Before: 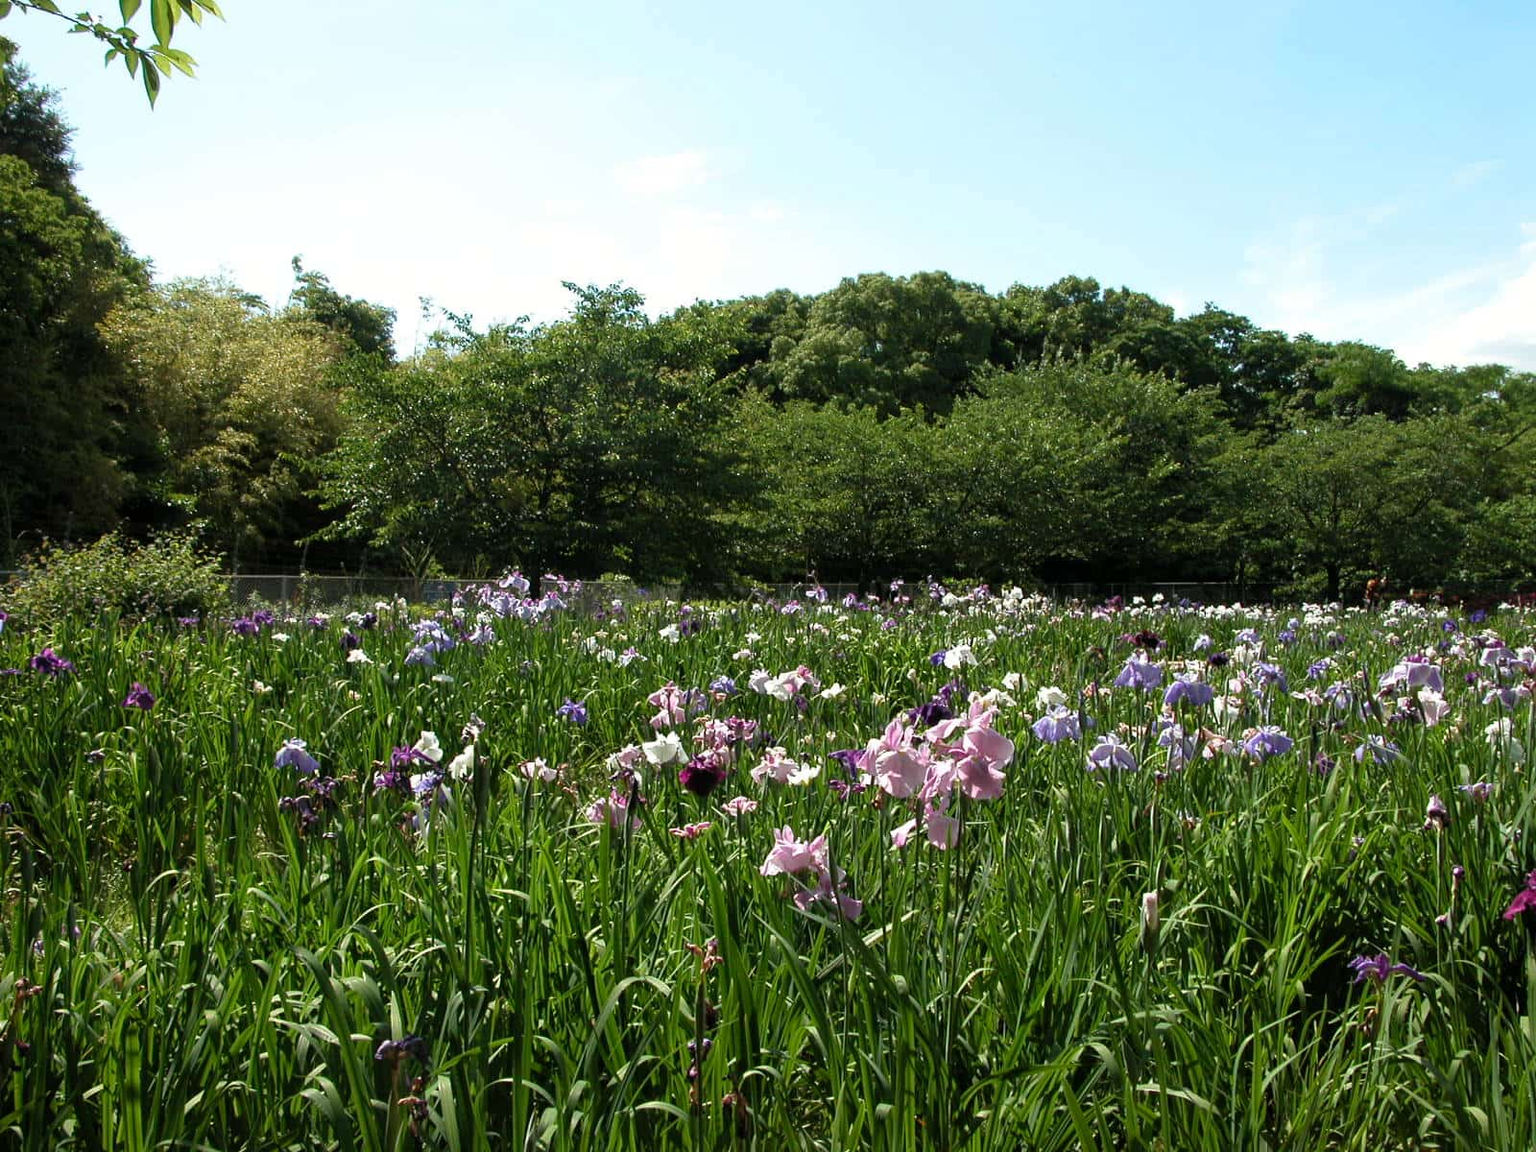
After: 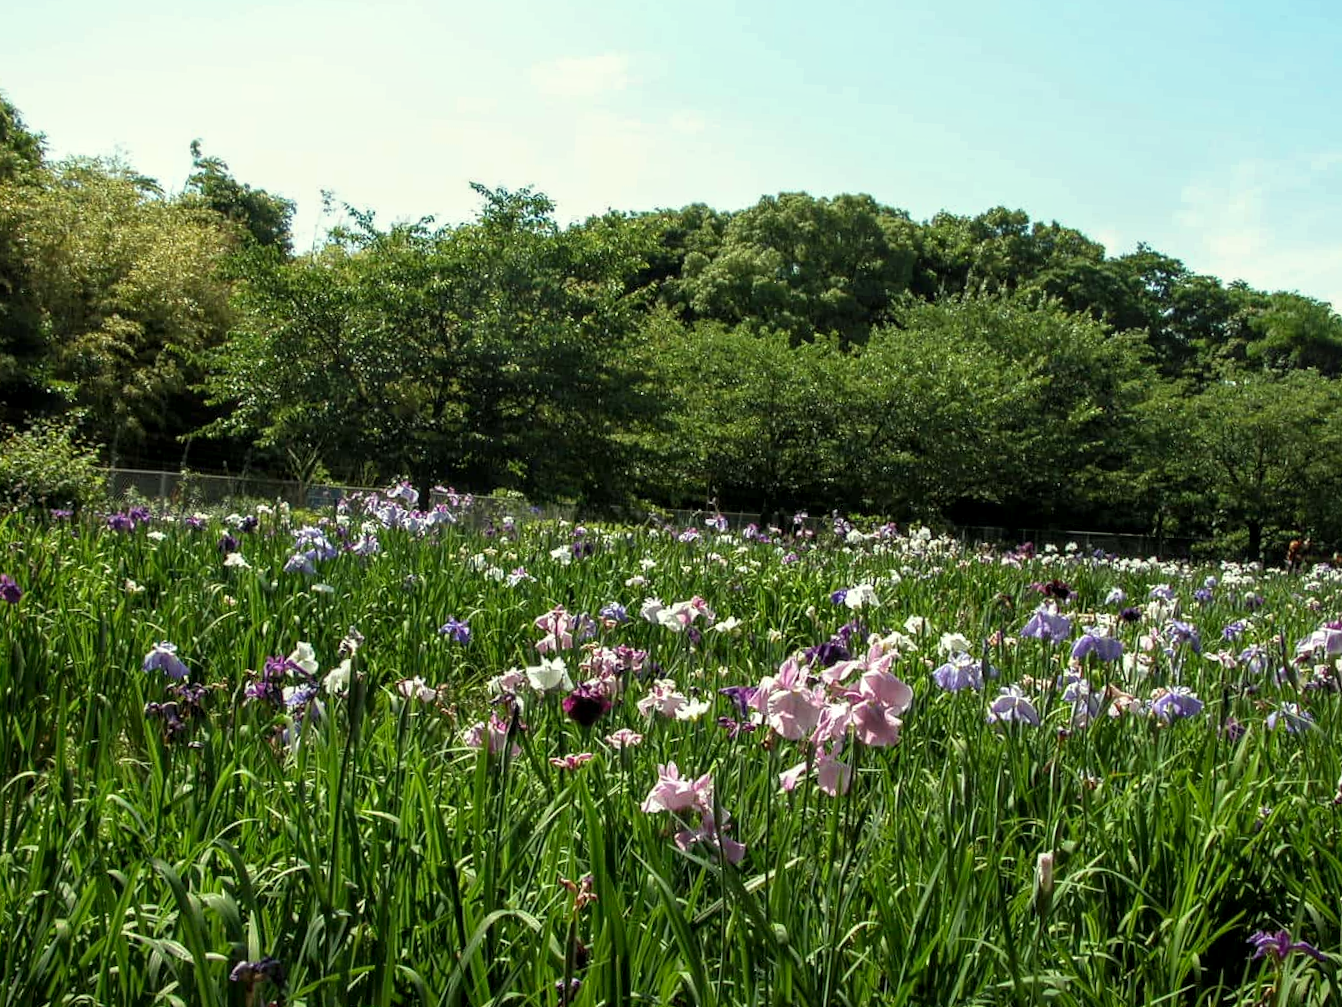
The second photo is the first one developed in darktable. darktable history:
crop and rotate: angle -3.27°, left 5.211%, top 5.211%, right 4.607%, bottom 4.607%
local contrast: on, module defaults
color correction: highlights a* -4.28, highlights b* 6.53
